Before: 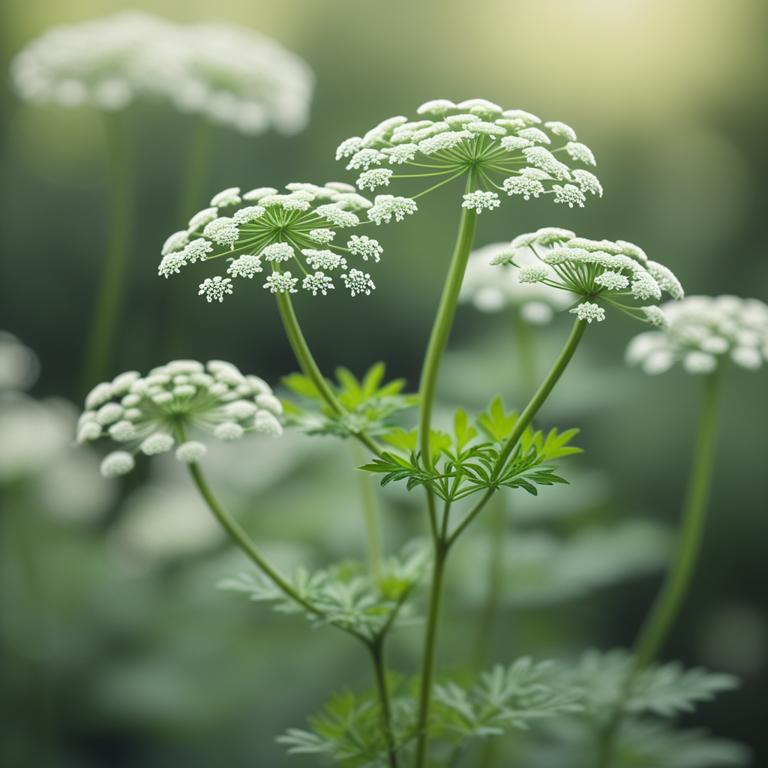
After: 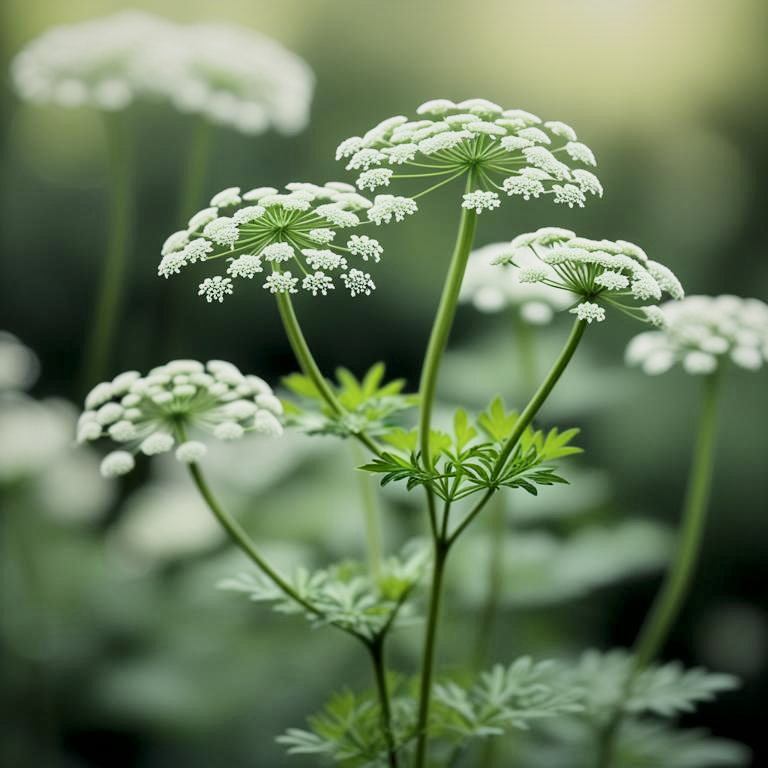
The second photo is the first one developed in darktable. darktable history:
local contrast: mode bilateral grid, contrast 99, coarseness 99, detail 165%, midtone range 0.2
filmic rgb: middle gray luminance 29%, black relative exposure -10.33 EV, white relative exposure 5.5 EV, target black luminance 0%, hardness 3.91, latitude 1.45%, contrast 1.124, highlights saturation mix 5.82%, shadows ↔ highlights balance 15.64%
